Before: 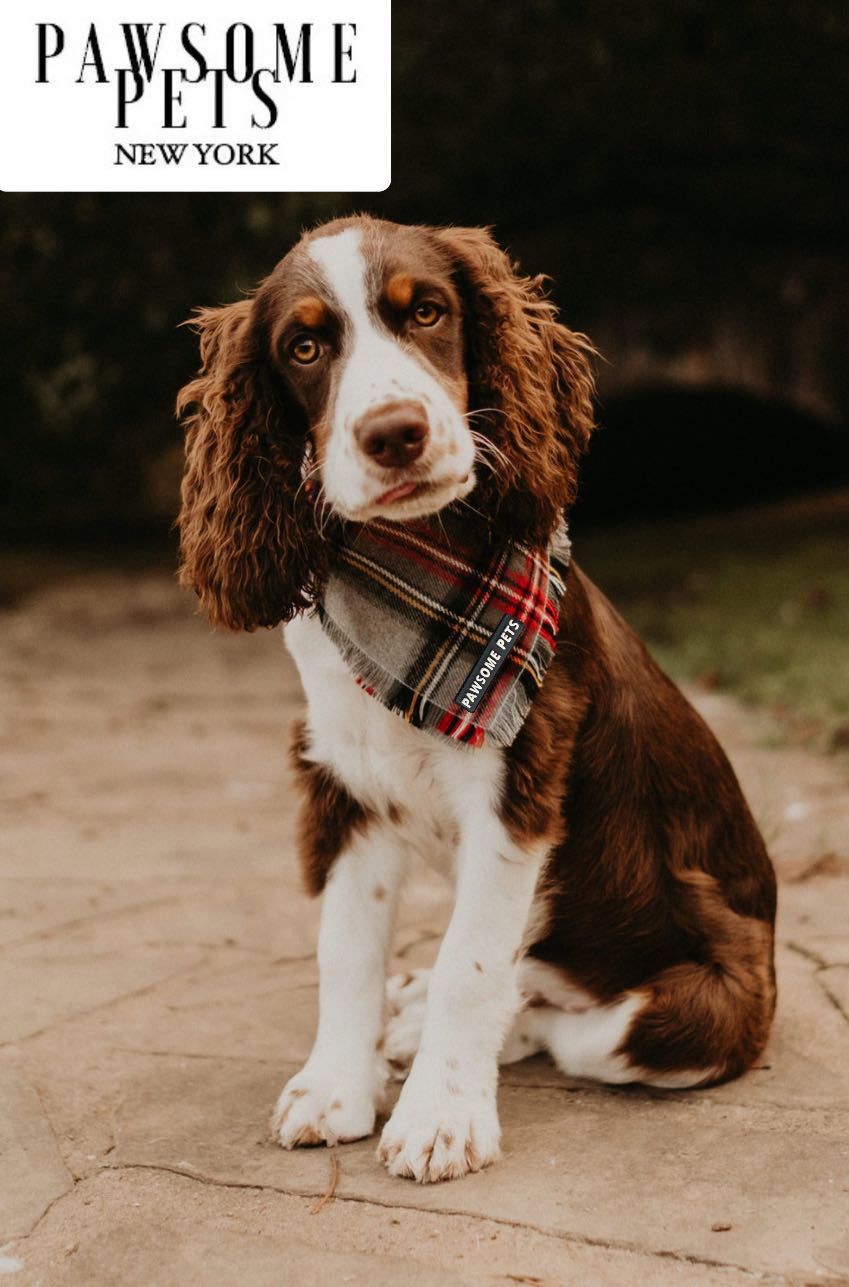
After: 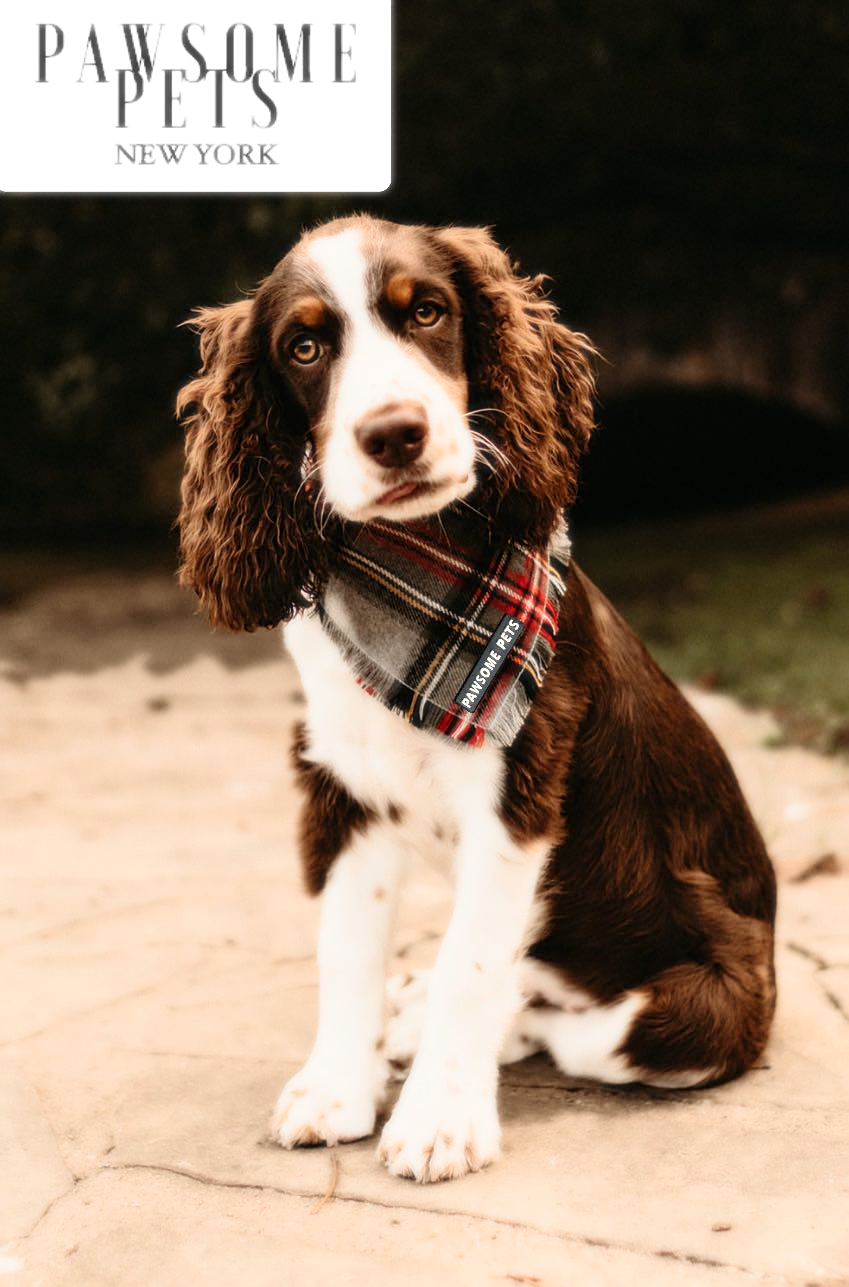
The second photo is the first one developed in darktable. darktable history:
sharpen: on, module defaults
white balance: red 1, blue 1
bloom: size 0%, threshold 54.82%, strength 8.31%
